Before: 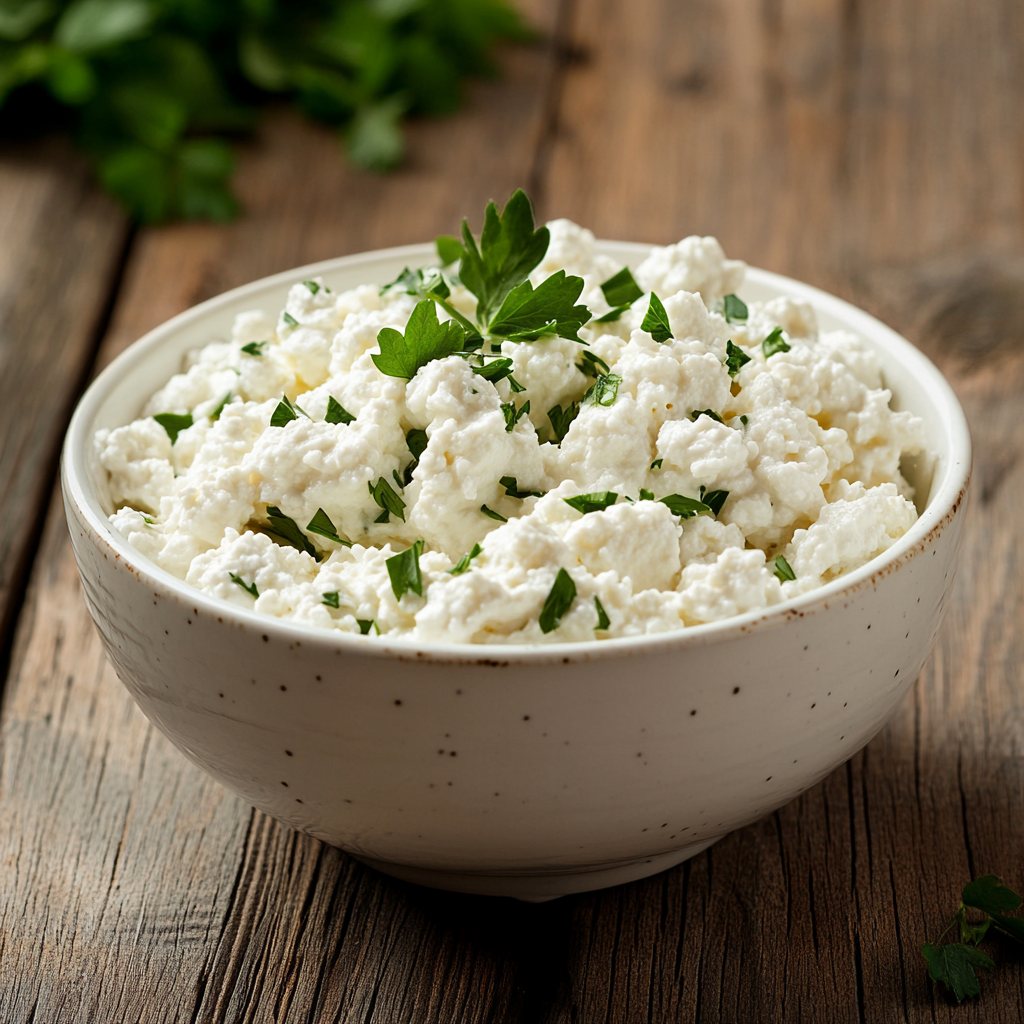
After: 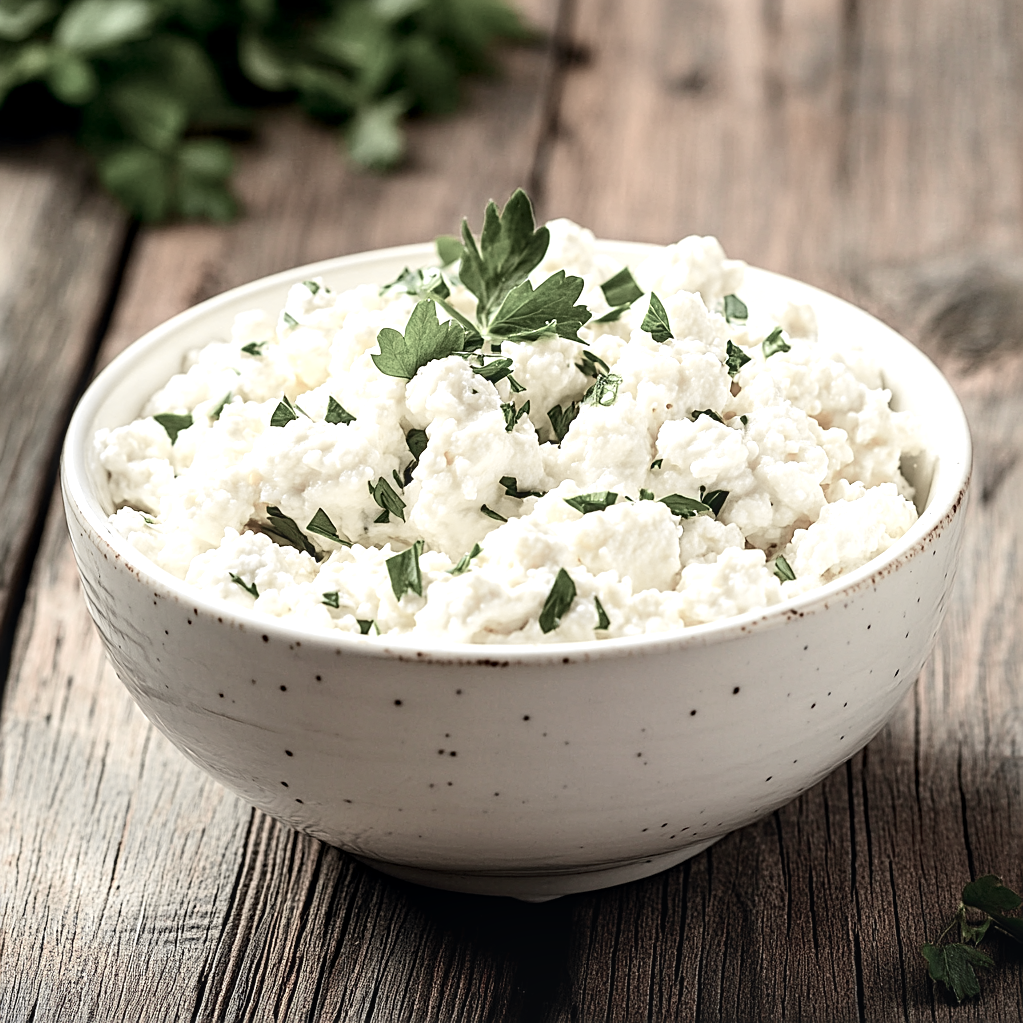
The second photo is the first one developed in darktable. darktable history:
tone curve: curves: ch0 [(0, 0) (0.071, 0.047) (0.266, 0.26) (0.491, 0.552) (0.753, 0.818) (1, 0.983)]; ch1 [(0, 0) (0.346, 0.307) (0.408, 0.369) (0.463, 0.443) (0.482, 0.493) (0.502, 0.5) (0.517, 0.518) (0.546, 0.587) (0.588, 0.643) (0.651, 0.709) (1, 1)]; ch2 [(0, 0) (0.346, 0.34) (0.434, 0.46) (0.485, 0.494) (0.5, 0.494) (0.517, 0.503) (0.535, 0.545) (0.583, 0.634) (0.625, 0.686) (1, 1)], color space Lab, independent channels, preserve colors none
color zones: curves: ch1 [(0.238, 0.163) (0.476, 0.2) (0.733, 0.322) (0.848, 0.134)]
rotate and perspective: automatic cropping off
sharpen: on, module defaults
exposure: black level correction 0, exposure 0.7 EV, compensate exposure bias true, compensate highlight preservation false
local contrast: on, module defaults
